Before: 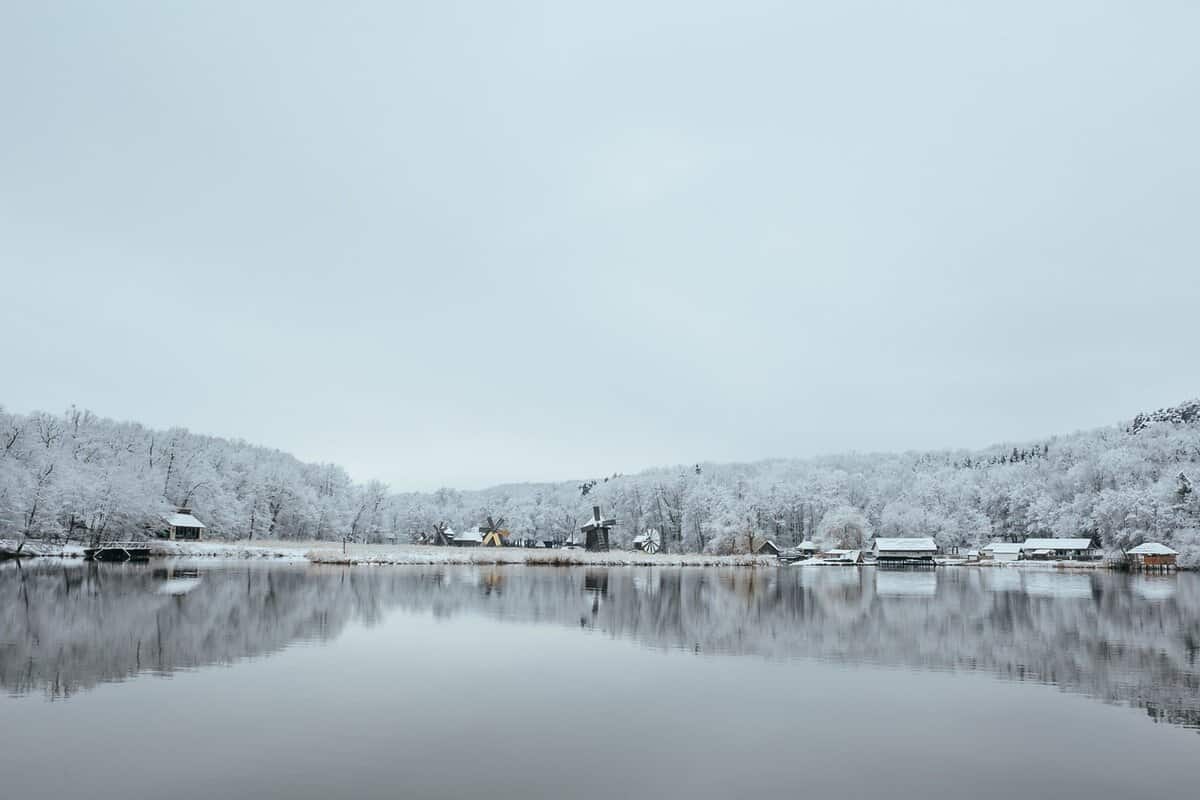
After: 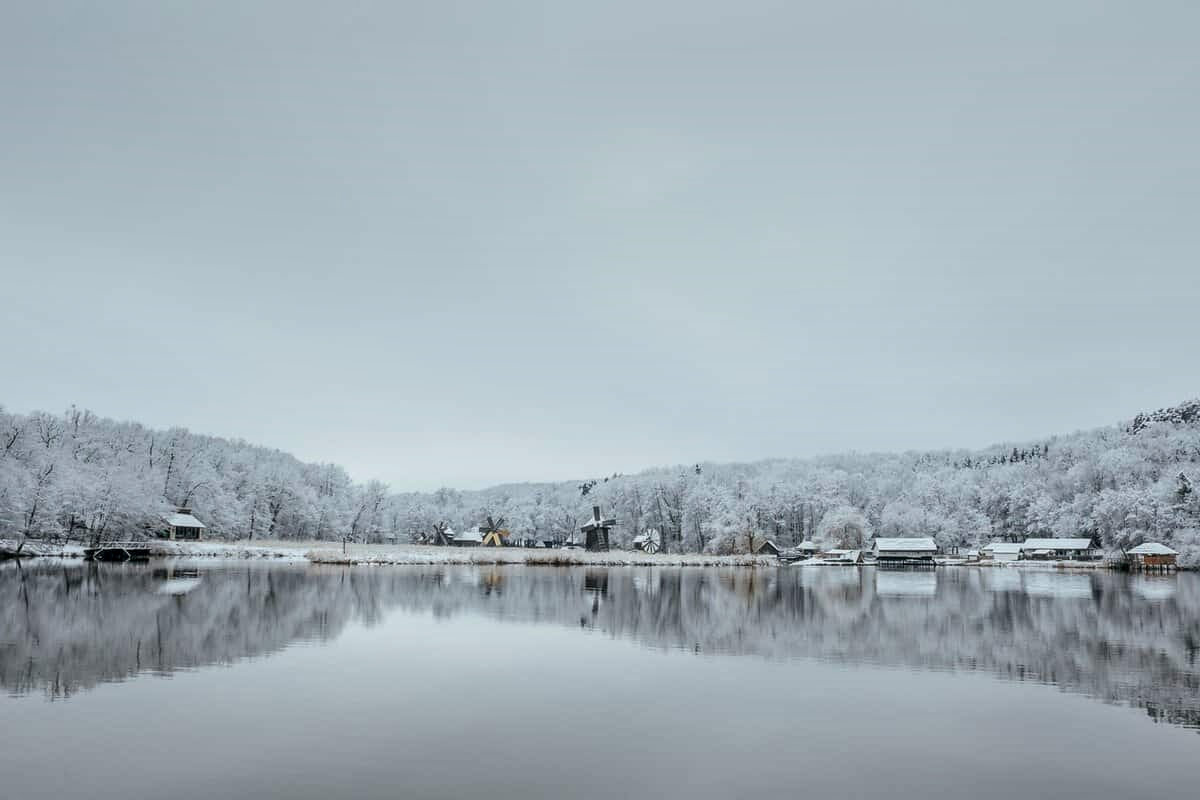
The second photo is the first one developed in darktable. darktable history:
graduated density: on, module defaults
local contrast: on, module defaults
